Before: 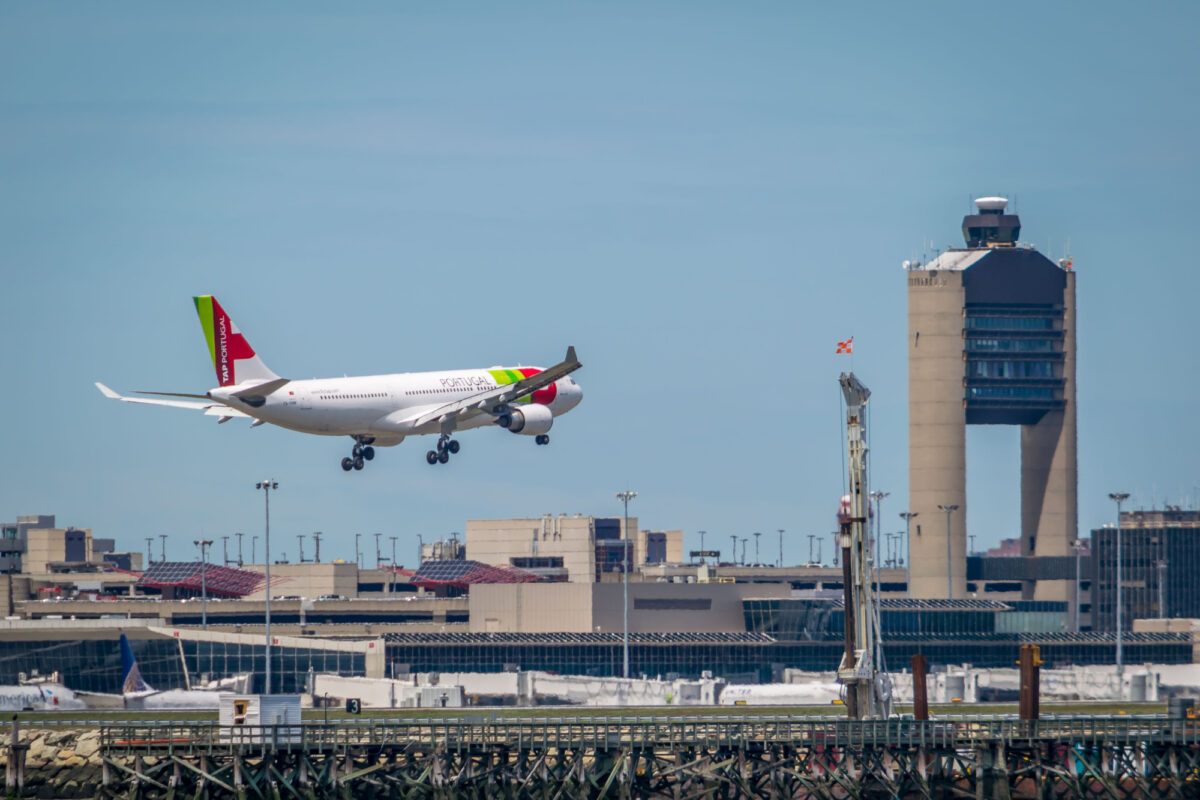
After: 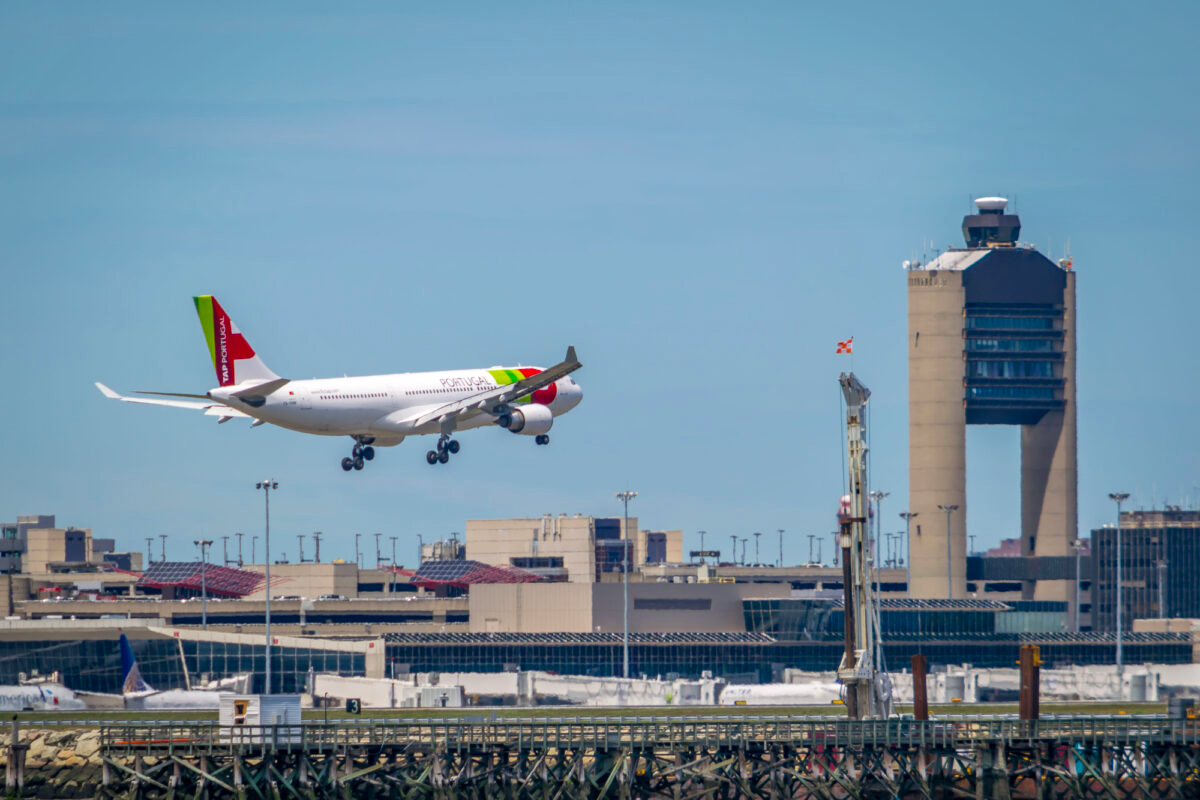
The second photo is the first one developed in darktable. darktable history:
color balance rgb: linear chroma grading › global chroma 10%, perceptual saturation grading › global saturation 5%, perceptual brilliance grading › global brilliance 4%, global vibrance 7%, saturation formula JzAzBz (2021)
shadows and highlights: shadows 25, highlights -25
